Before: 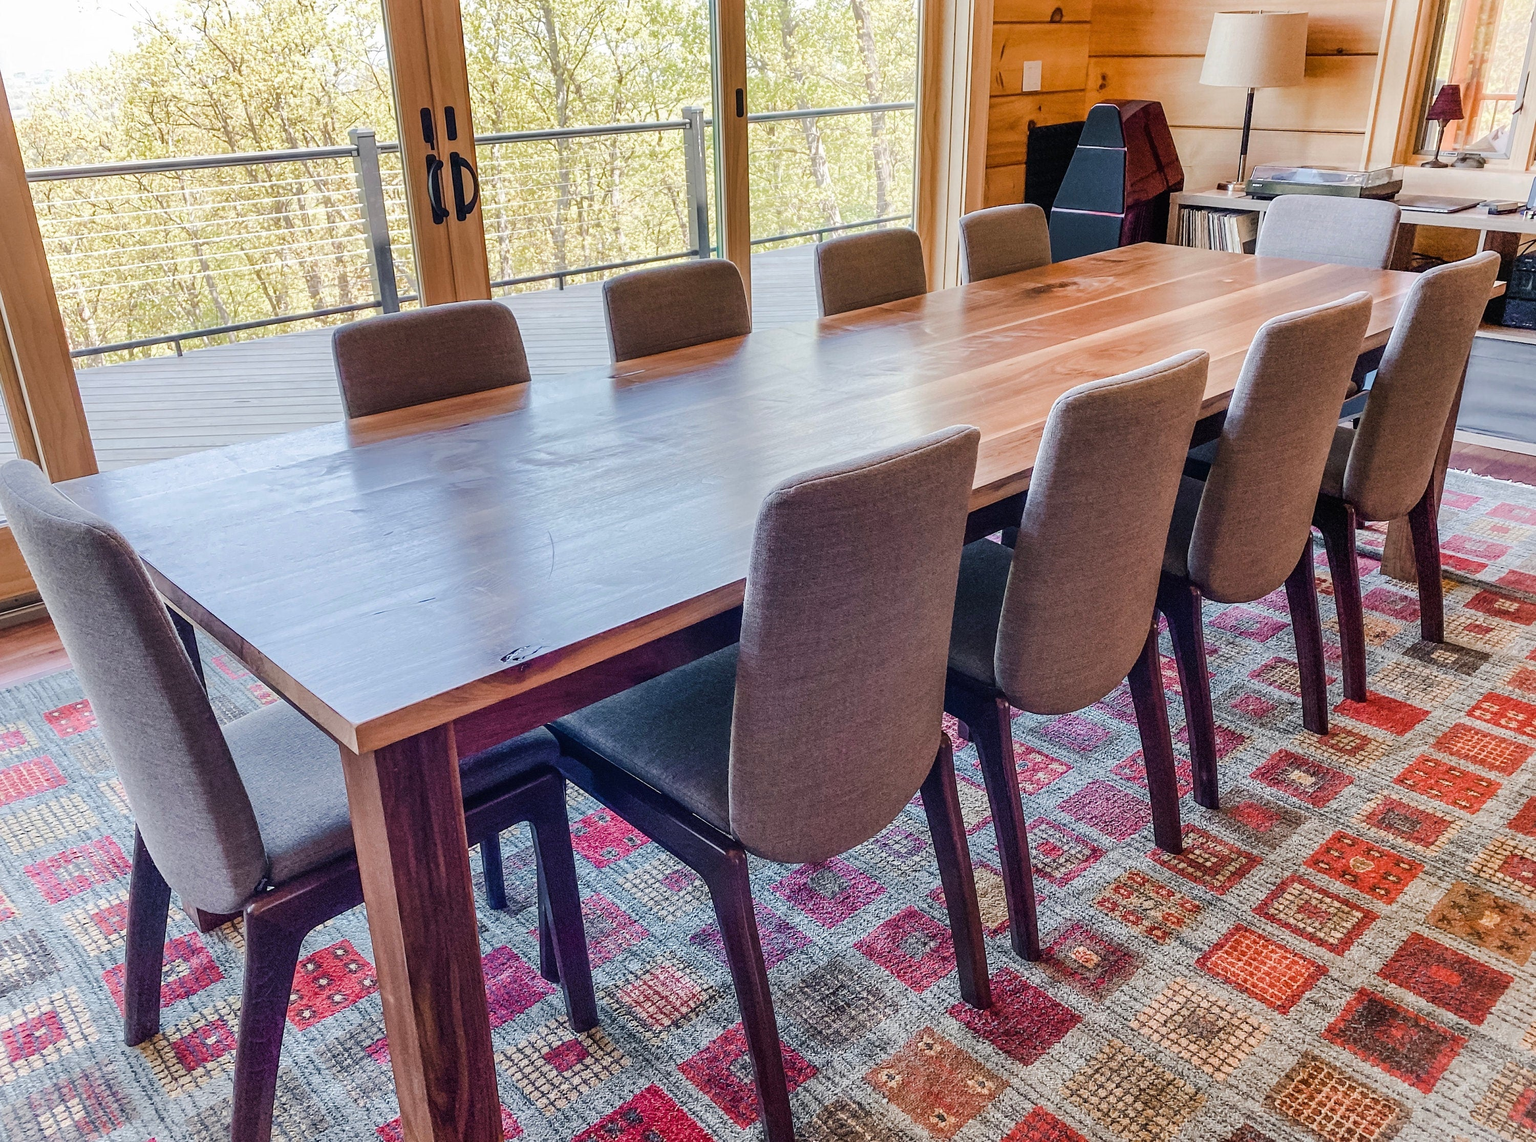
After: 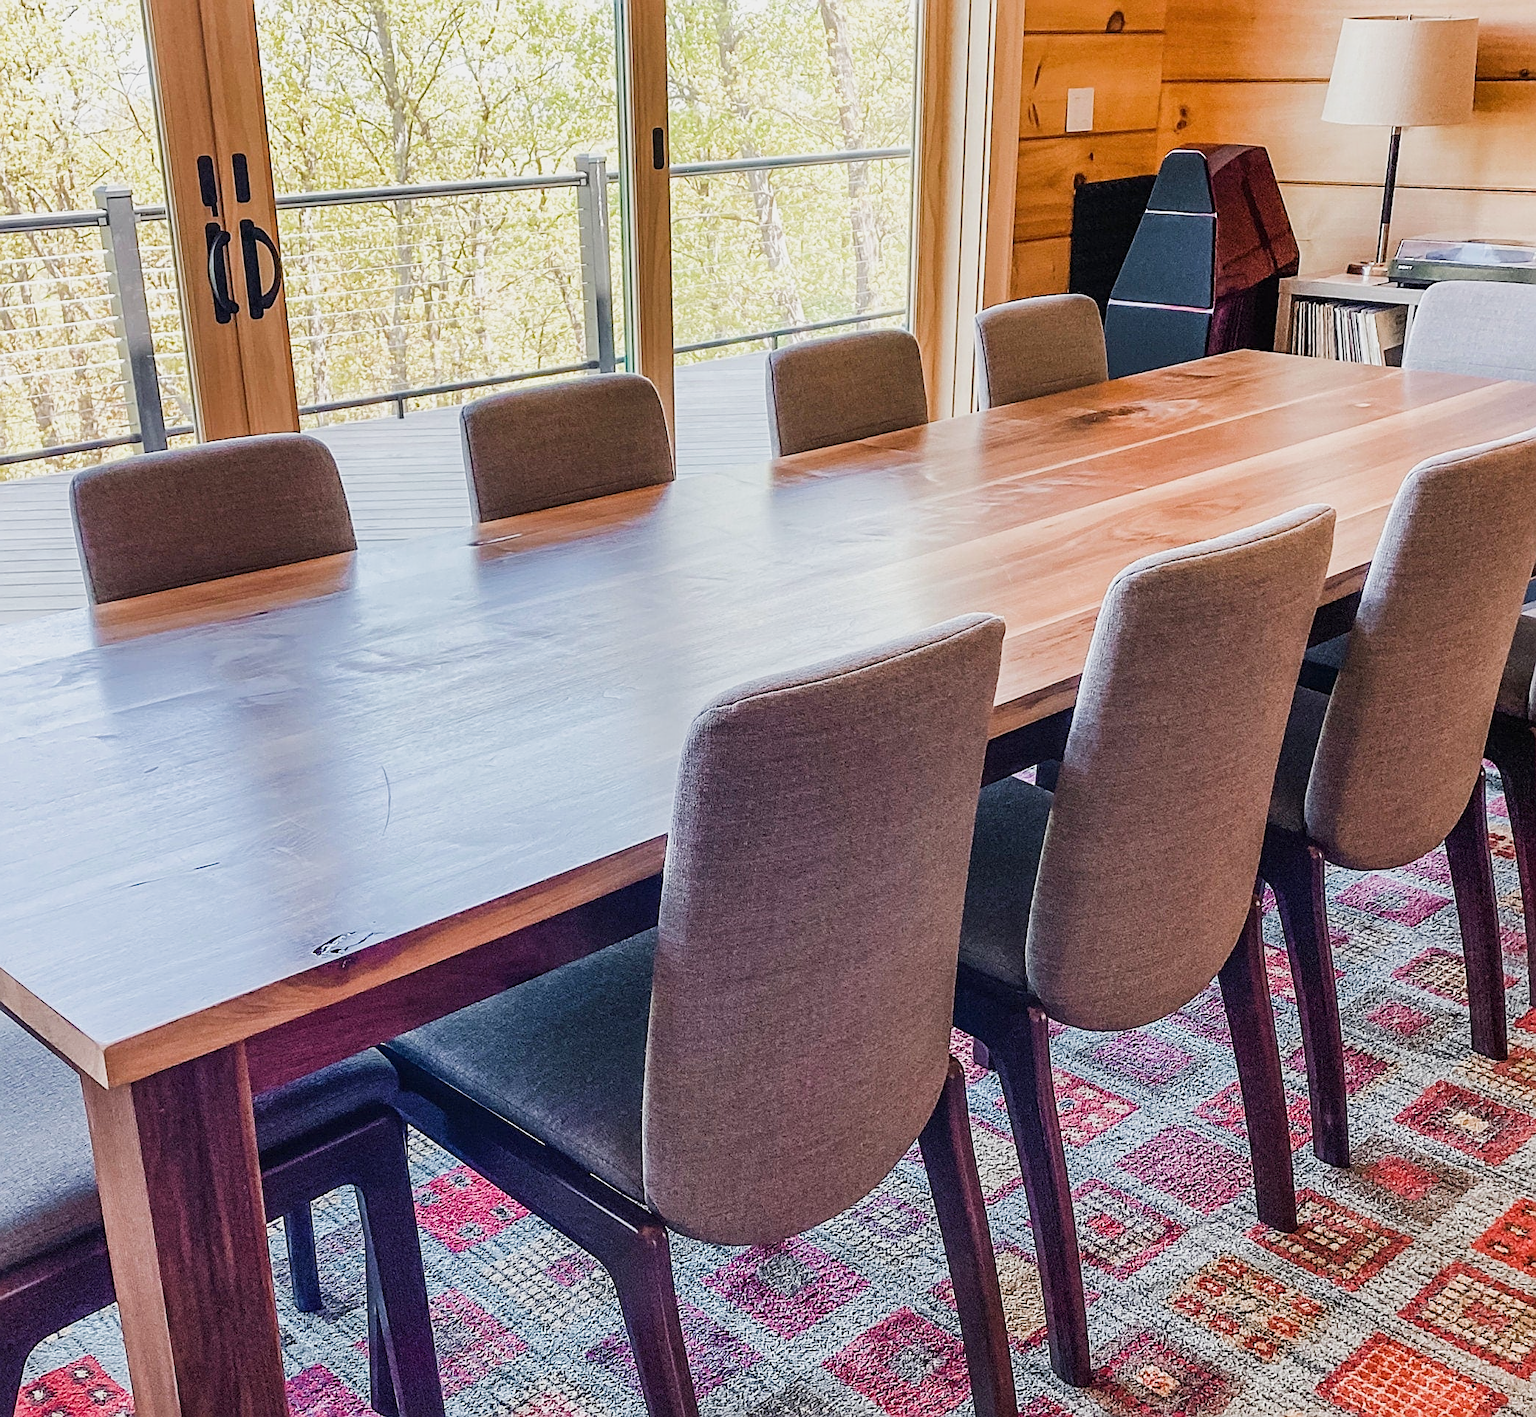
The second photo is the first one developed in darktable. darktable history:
crop: left 18.479%, right 12.2%, bottom 13.971%
sigmoid: contrast 1.22, skew 0.65
exposure: black level correction 0, exposure 0.3 EV, compensate highlight preservation false
sharpen: on, module defaults
